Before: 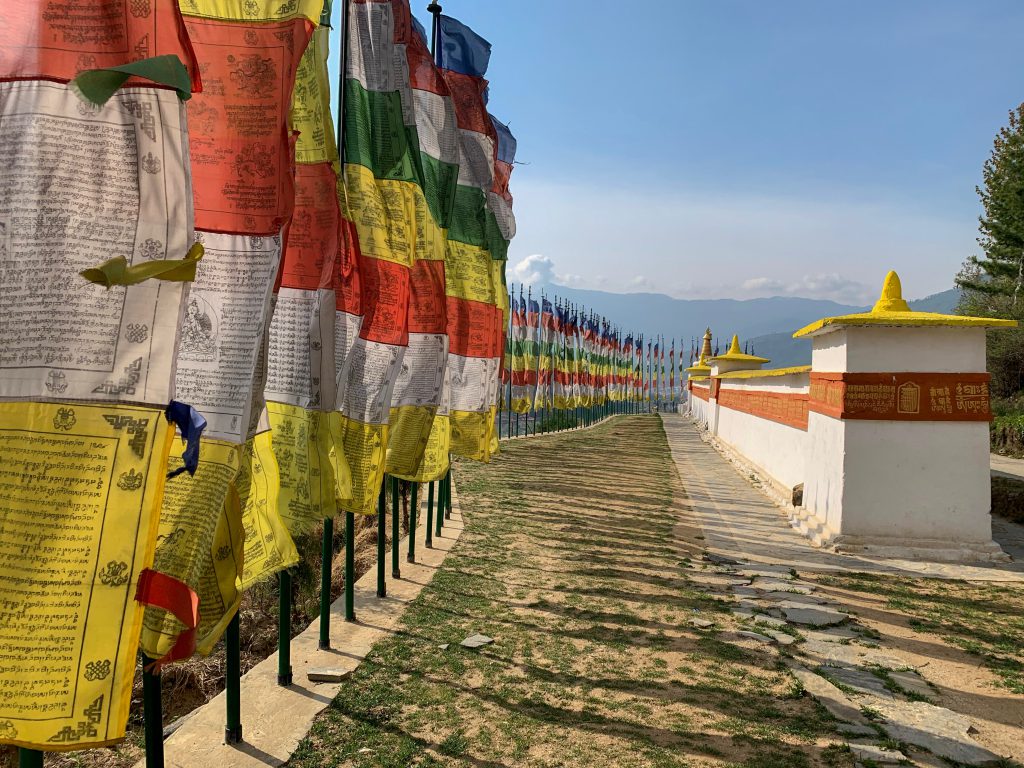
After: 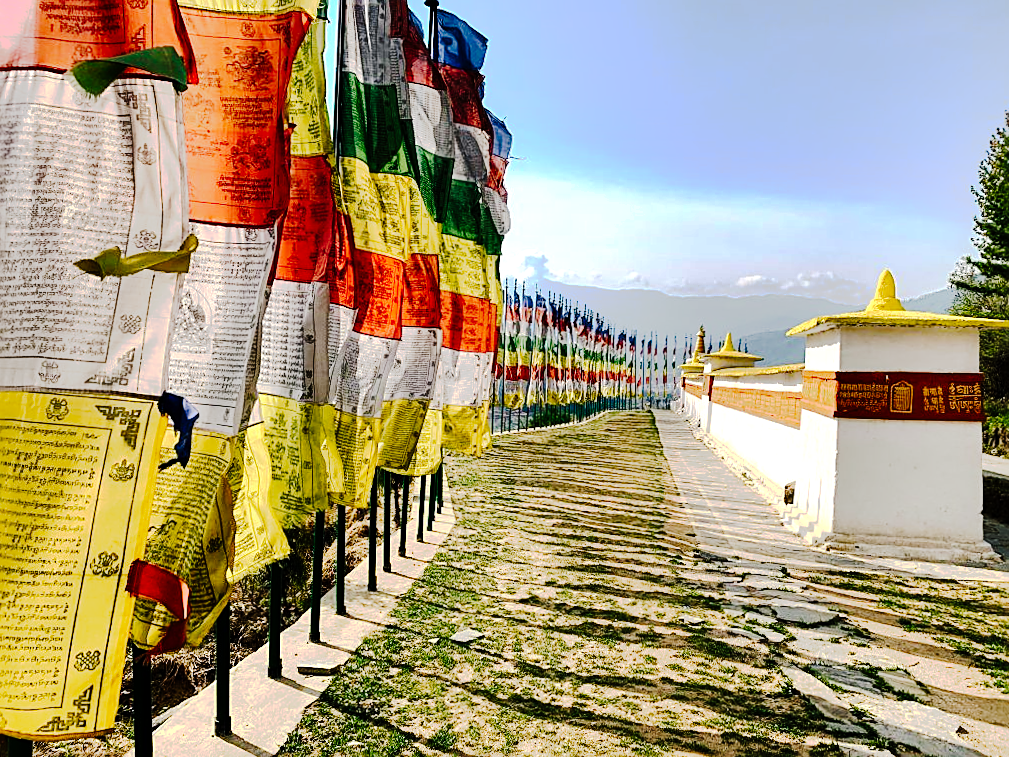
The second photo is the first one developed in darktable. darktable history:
color balance rgb: shadows lift › chroma 2.019%, shadows lift › hue 220.59°, power › hue 61.32°, perceptual saturation grading › global saturation 0.341%
shadows and highlights: soften with gaussian
crop and rotate: angle -0.625°
contrast brightness saturation: contrast 0.073
tone curve: curves: ch0 [(0, 0) (0.003, 0.001) (0.011, 0.005) (0.025, 0.009) (0.044, 0.014) (0.069, 0.019) (0.1, 0.028) (0.136, 0.039) (0.177, 0.073) (0.224, 0.134) (0.277, 0.218) (0.335, 0.343) (0.399, 0.488) (0.468, 0.608) (0.543, 0.699) (0.623, 0.773) (0.709, 0.819) (0.801, 0.852) (0.898, 0.874) (1, 1)], preserve colors none
tone equalizer: -8 EV -0.719 EV, -7 EV -0.73 EV, -6 EV -0.62 EV, -5 EV -0.391 EV, -3 EV 0.366 EV, -2 EV 0.6 EV, -1 EV 0.69 EV, +0 EV 0.764 EV, mask exposure compensation -0.506 EV
sharpen: on, module defaults
